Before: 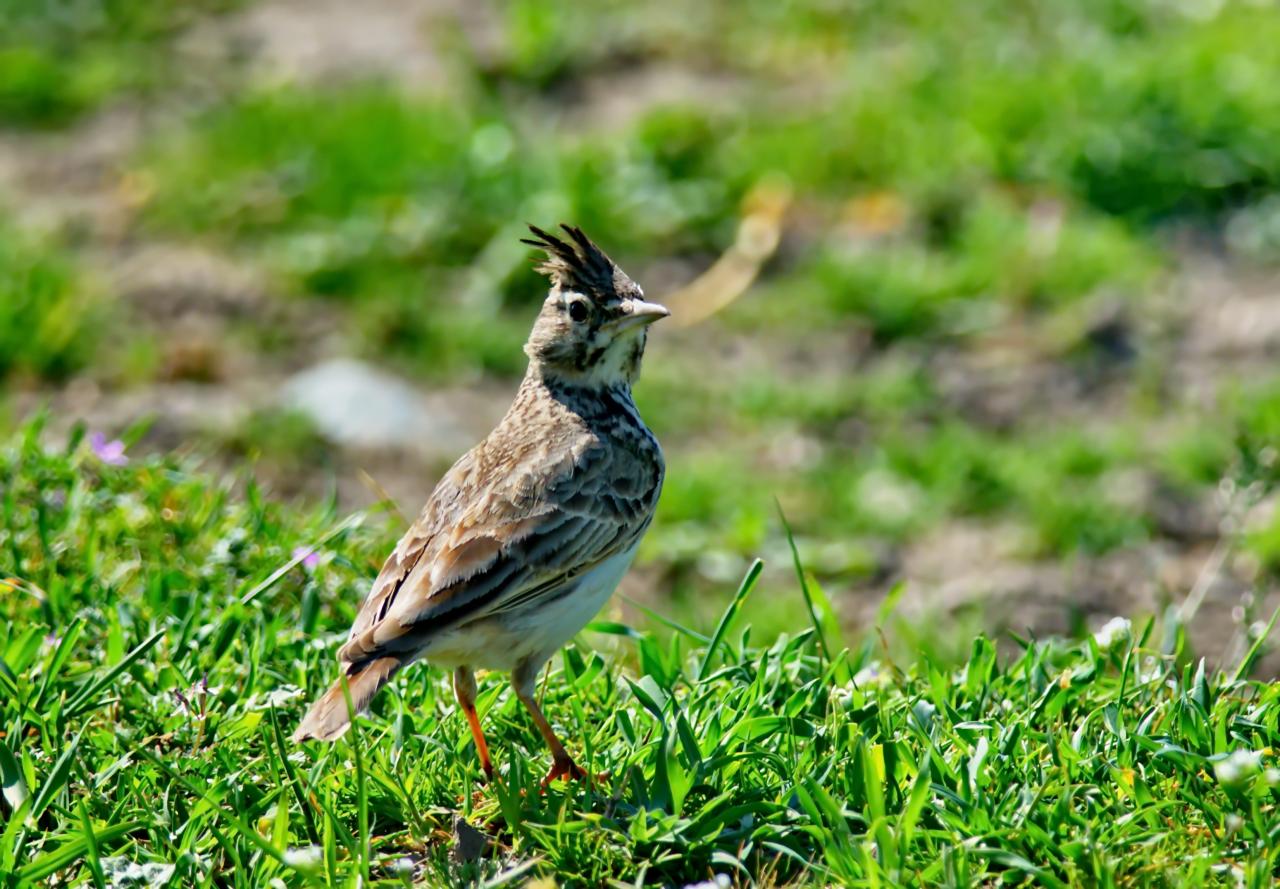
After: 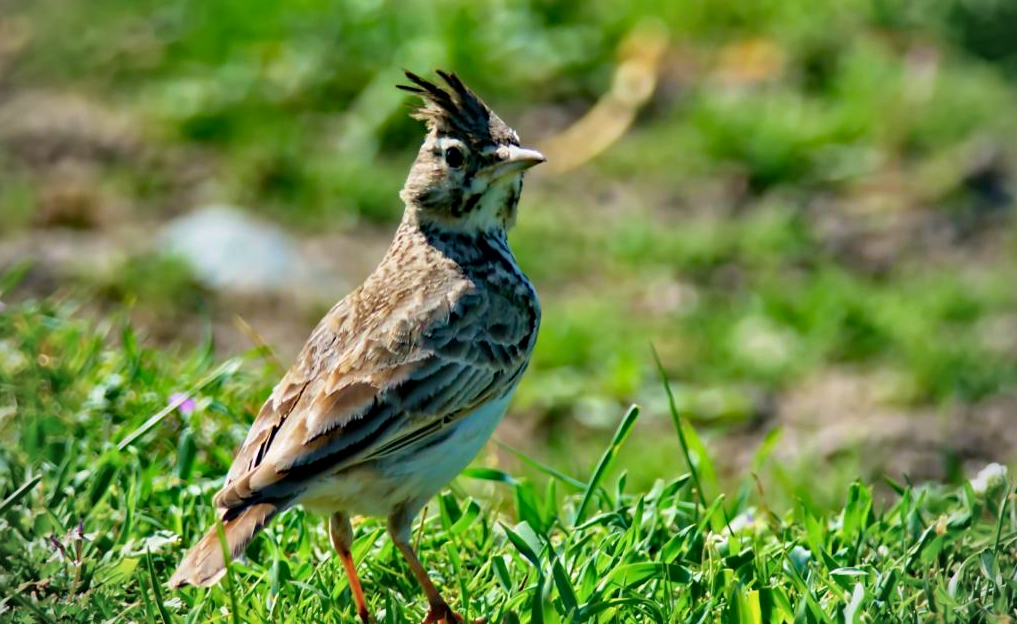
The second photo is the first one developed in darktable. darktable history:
color zones: curves: ch0 [(0, 0.5) (0.143, 0.52) (0.286, 0.5) (0.429, 0.5) (0.571, 0.5) (0.714, 0.5) (0.857, 0.5) (1, 0.5)]; ch1 [(0, 0.489) (0.155, 0.45) (0.286, 0.466) (0.429, 0.5) (0.571, 0.5) (0.714, 0.5) (0.857, 0.5) (1, 0.489)]
crop: left 9.738%, top 17.342%, right 10.76%, bottom 12.377%
vignetting: on, module defaults
velvia: on, module defaults
haze removal: compatibility mode true, adaptive false
